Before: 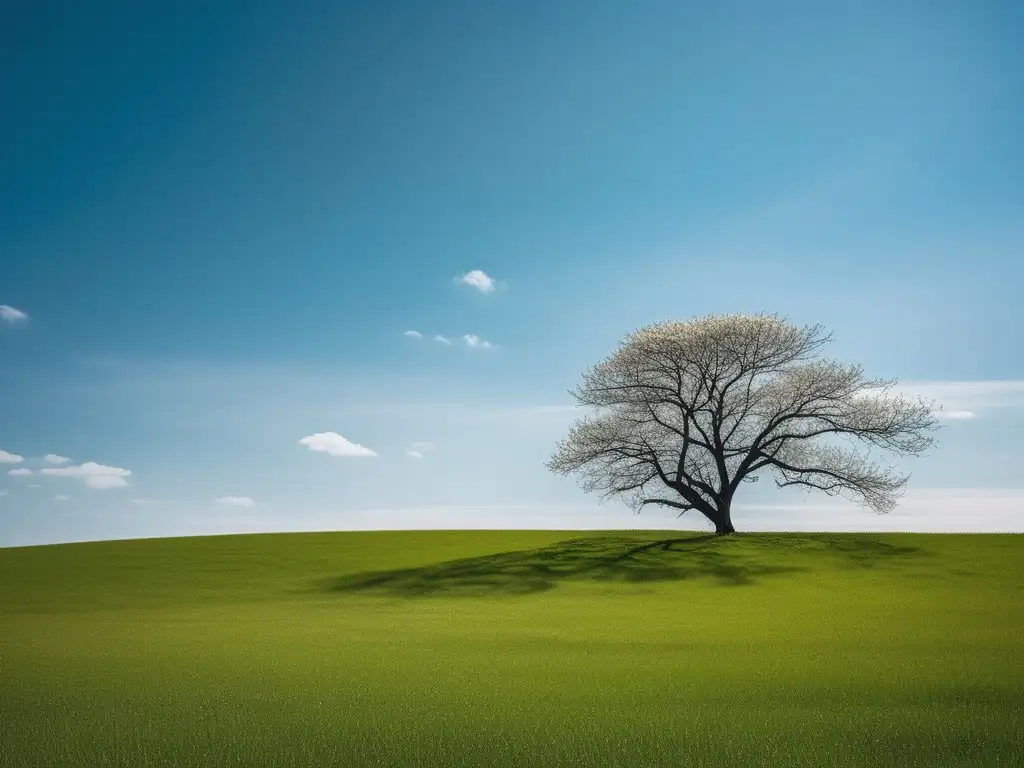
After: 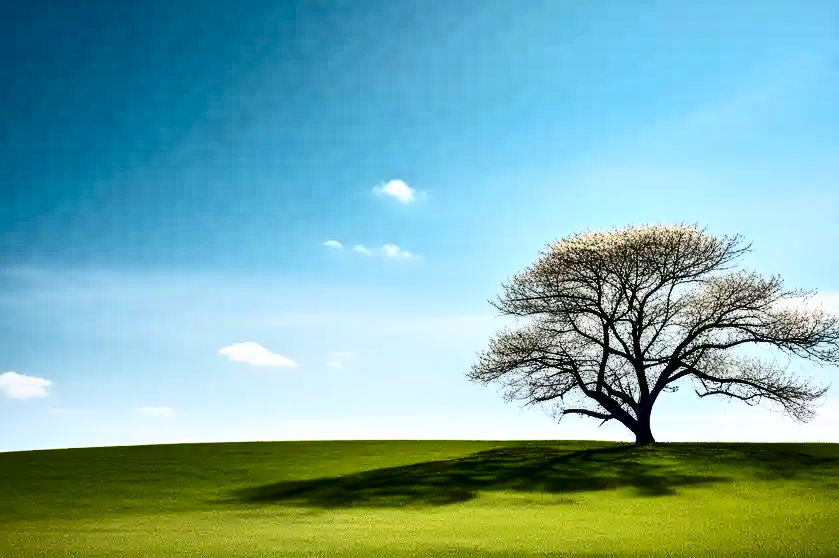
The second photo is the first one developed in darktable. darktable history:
crop: left 7.856%, top 11.836%, right 10.12%, bottom 15.387%
contrast equalizer: octaves 7, y [[0.627 ×6], [0.563 ×6], [0 ×6], [0 ×6], [0 ×6]]
contrast brightness saturation: contrast 0.4, brightness 0.05, saturation 0.25
